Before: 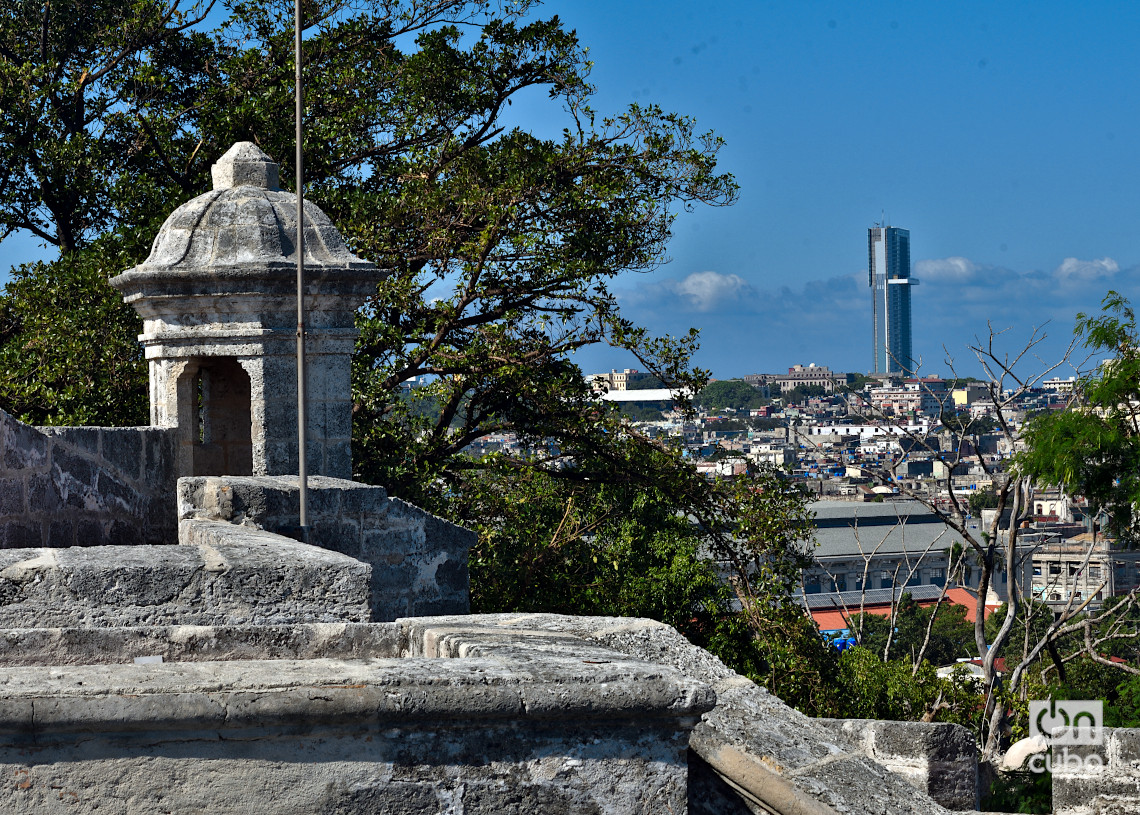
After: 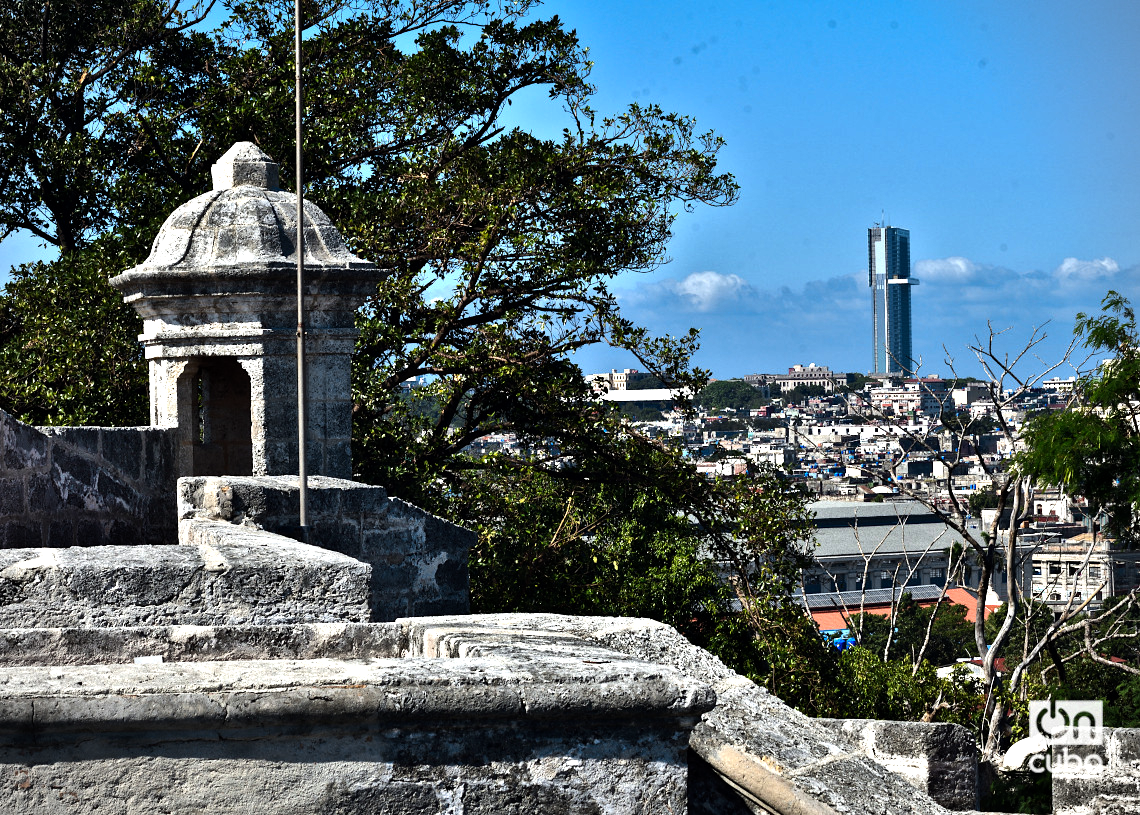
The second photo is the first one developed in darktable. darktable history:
tone equalizer: -8 EV -1.08 EV, -7 EV -1.01 EV, -6 EV -0.867 EV, -5 EV -0.578 EV, -3 EV 0.578 EV, -2 EV 0.867 EV, -1 EV 1.01 EV, +0 EV 1.08 EV, edges refinement/feathering 500, mask exposure compensation -1.57 EV, preserve details no
vignetting: fall-off start 91.19%
